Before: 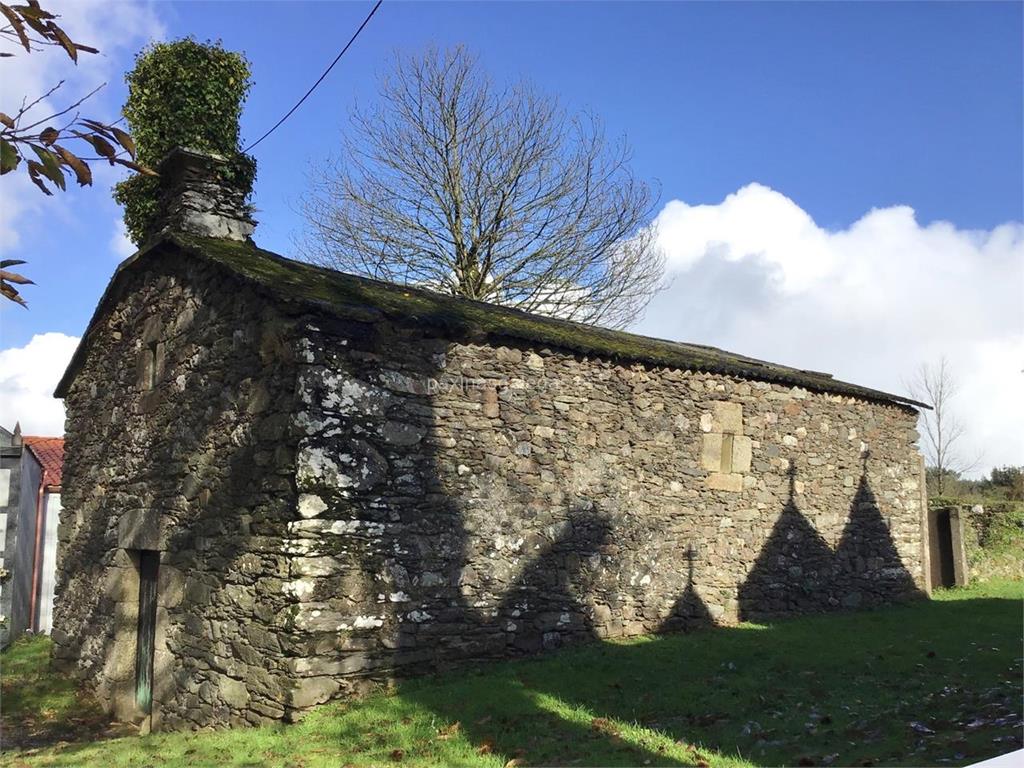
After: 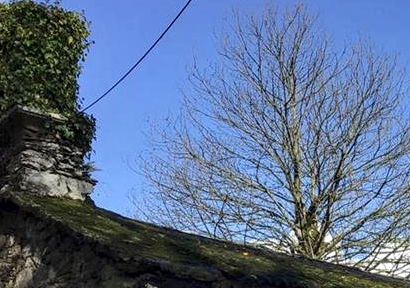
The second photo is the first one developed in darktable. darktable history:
crop: left 15.793%, top 5.432%, right 44.073%, bottom 57.033%
local contrast: detail 130%
